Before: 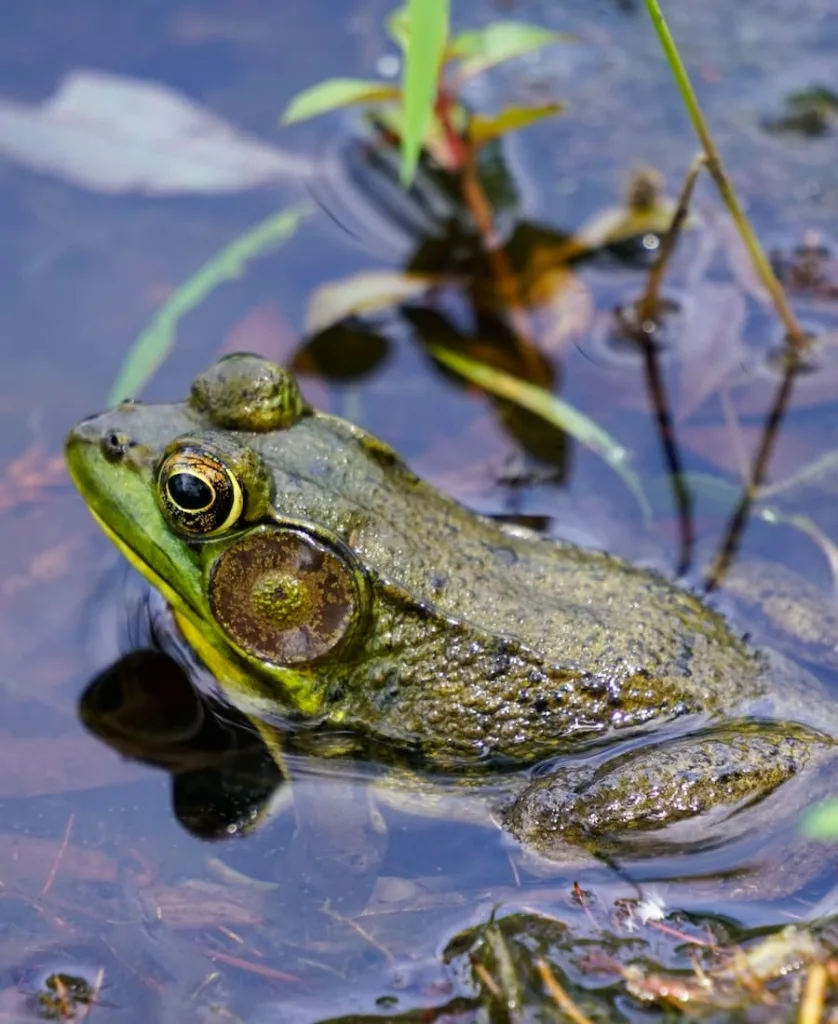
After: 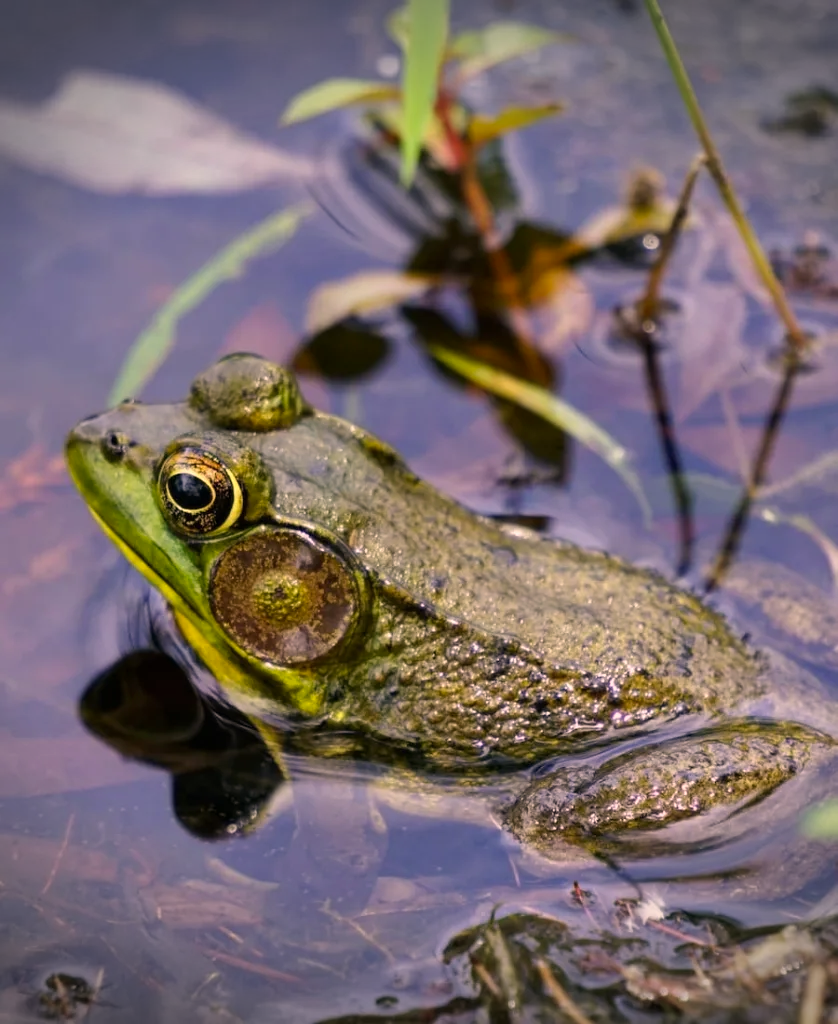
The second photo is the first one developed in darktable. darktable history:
color correction: highlights a* 11.97, highlights b* 11.94
vignetting: fall-off start 89.47%, fall-off radius 43.84%, brightness -0.575, width/height ratio 1.168, unbound false
